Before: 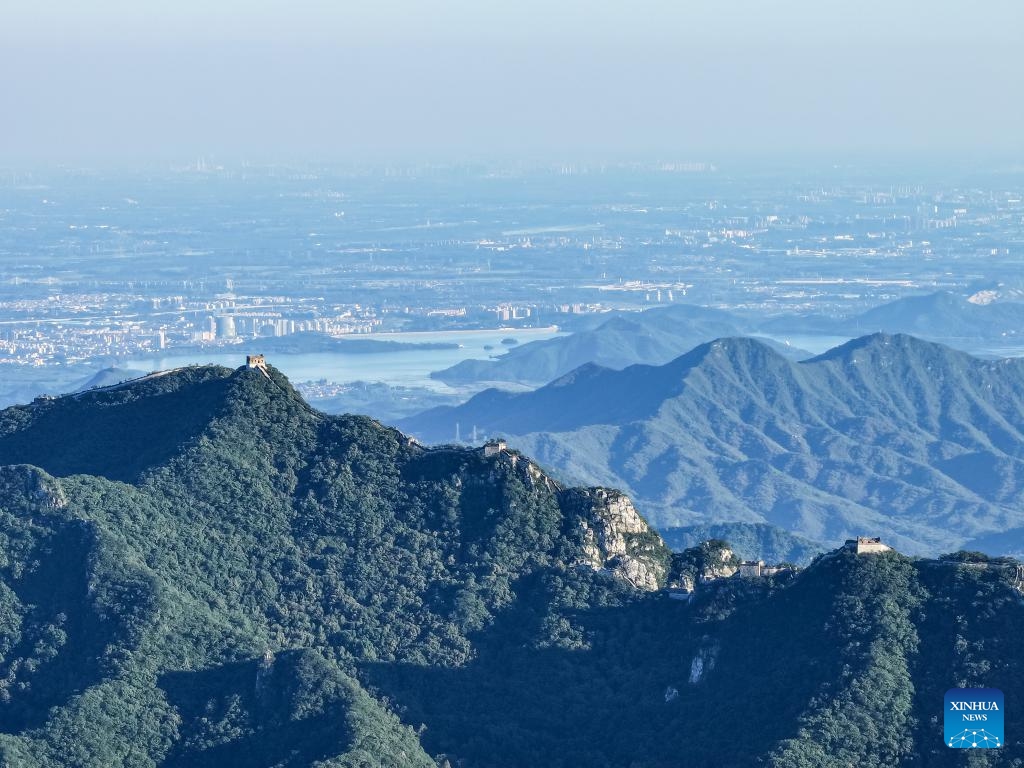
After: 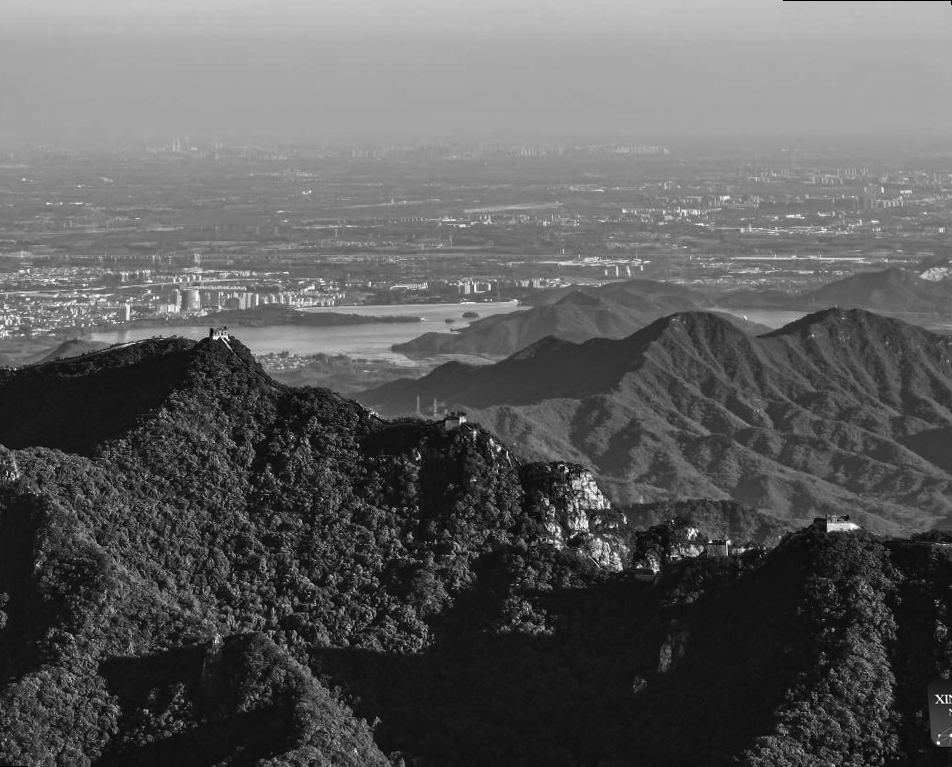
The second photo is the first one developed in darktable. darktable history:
contrast brightness saturation: contrast -0.03, brightness -0.59, saturation -1
tone equalizer: -8 EV -0.002 EV, -7 EV 0.005 EV, -6 EV -0.008 EV, -5 EV 0.007 EV, -4 EV -0.042 EV, -3 EV -0.233 EV, -2 EV -0.662 EV, -1 EV -0.983 EV, +0 EV -0.969 EV, smoothing diameter 2%, edges refinement/feathering 20, mask exposure compensation -1.57 EV, filter diffusion 5
exposure: black level correction 0, exposure 1.1 EV, compensate highlight preservation false
rotate and perspective: rotation 0.215°, lens shift (vertical) -0.139, crop left 0.069, crop right 0.939, crop top 0.002, crop bottom 0.996
